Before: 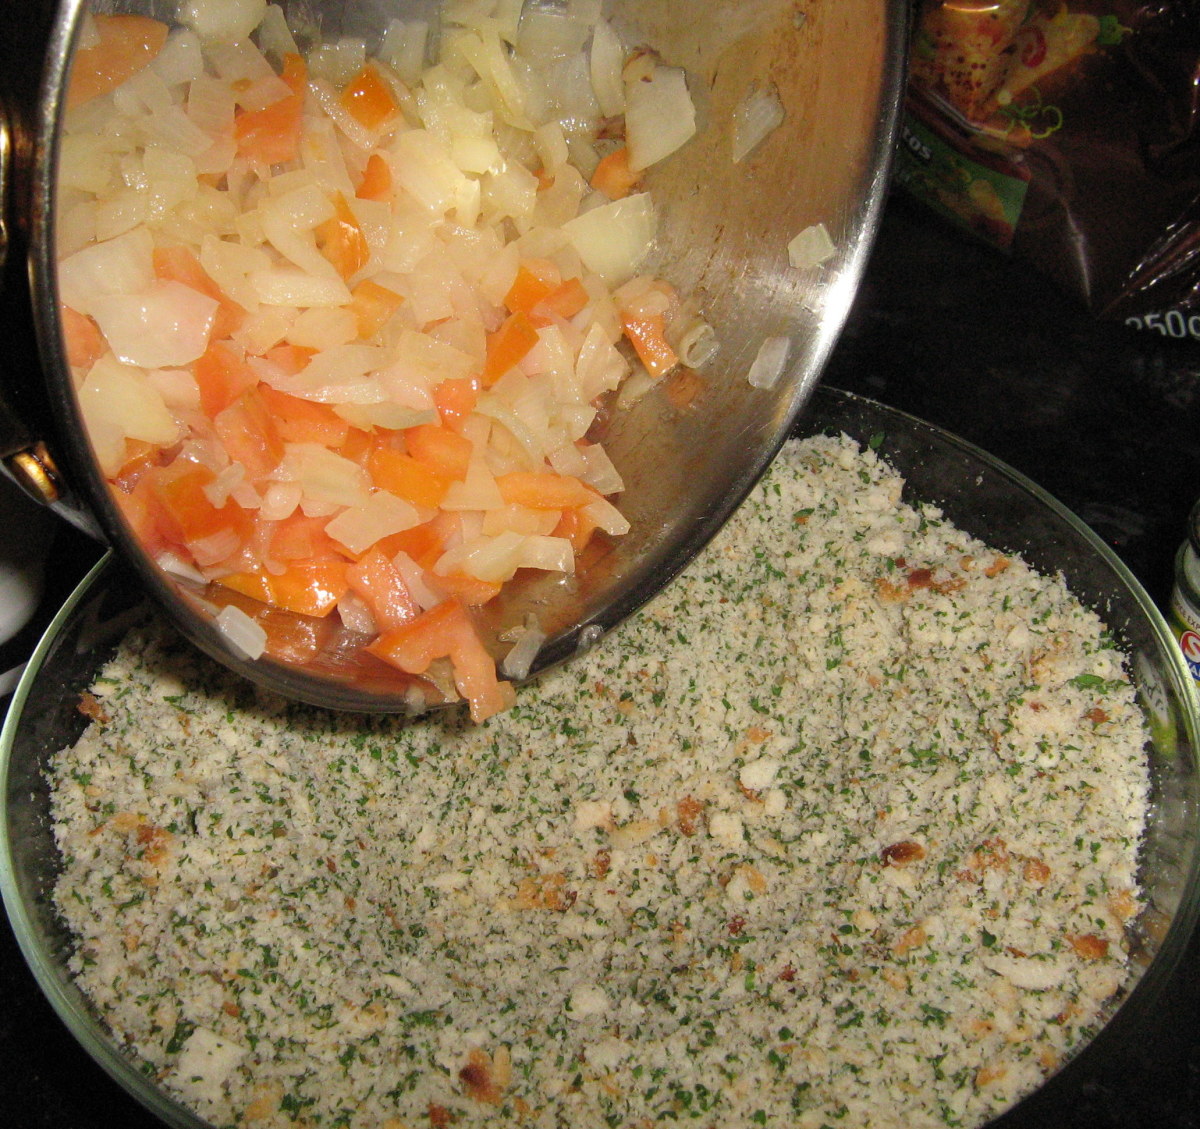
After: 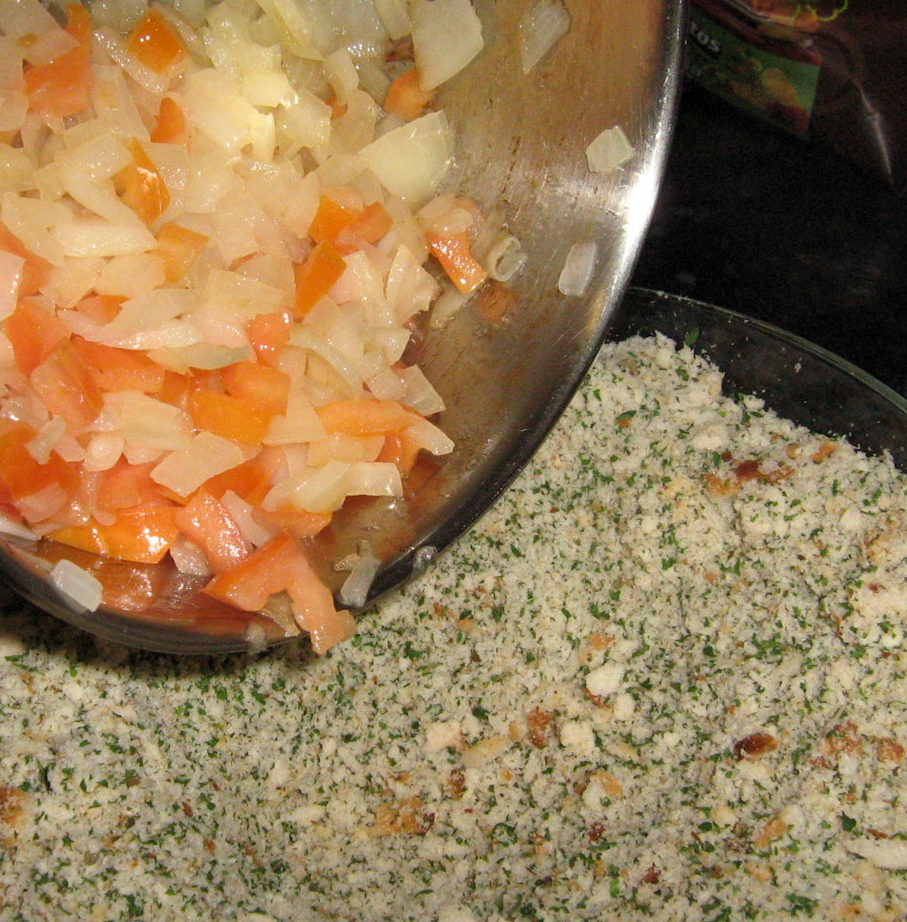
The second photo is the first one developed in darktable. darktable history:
local contrast: mode bilateral grid, contrast 20, coarseness 50, detail 120%, midtone range 0.2
crop and rotate: left 17.046%, top 10.659%, right 12.989%, bottom 14.553%
rotate and perspective: rotation -5.2°, automatic cropping off
